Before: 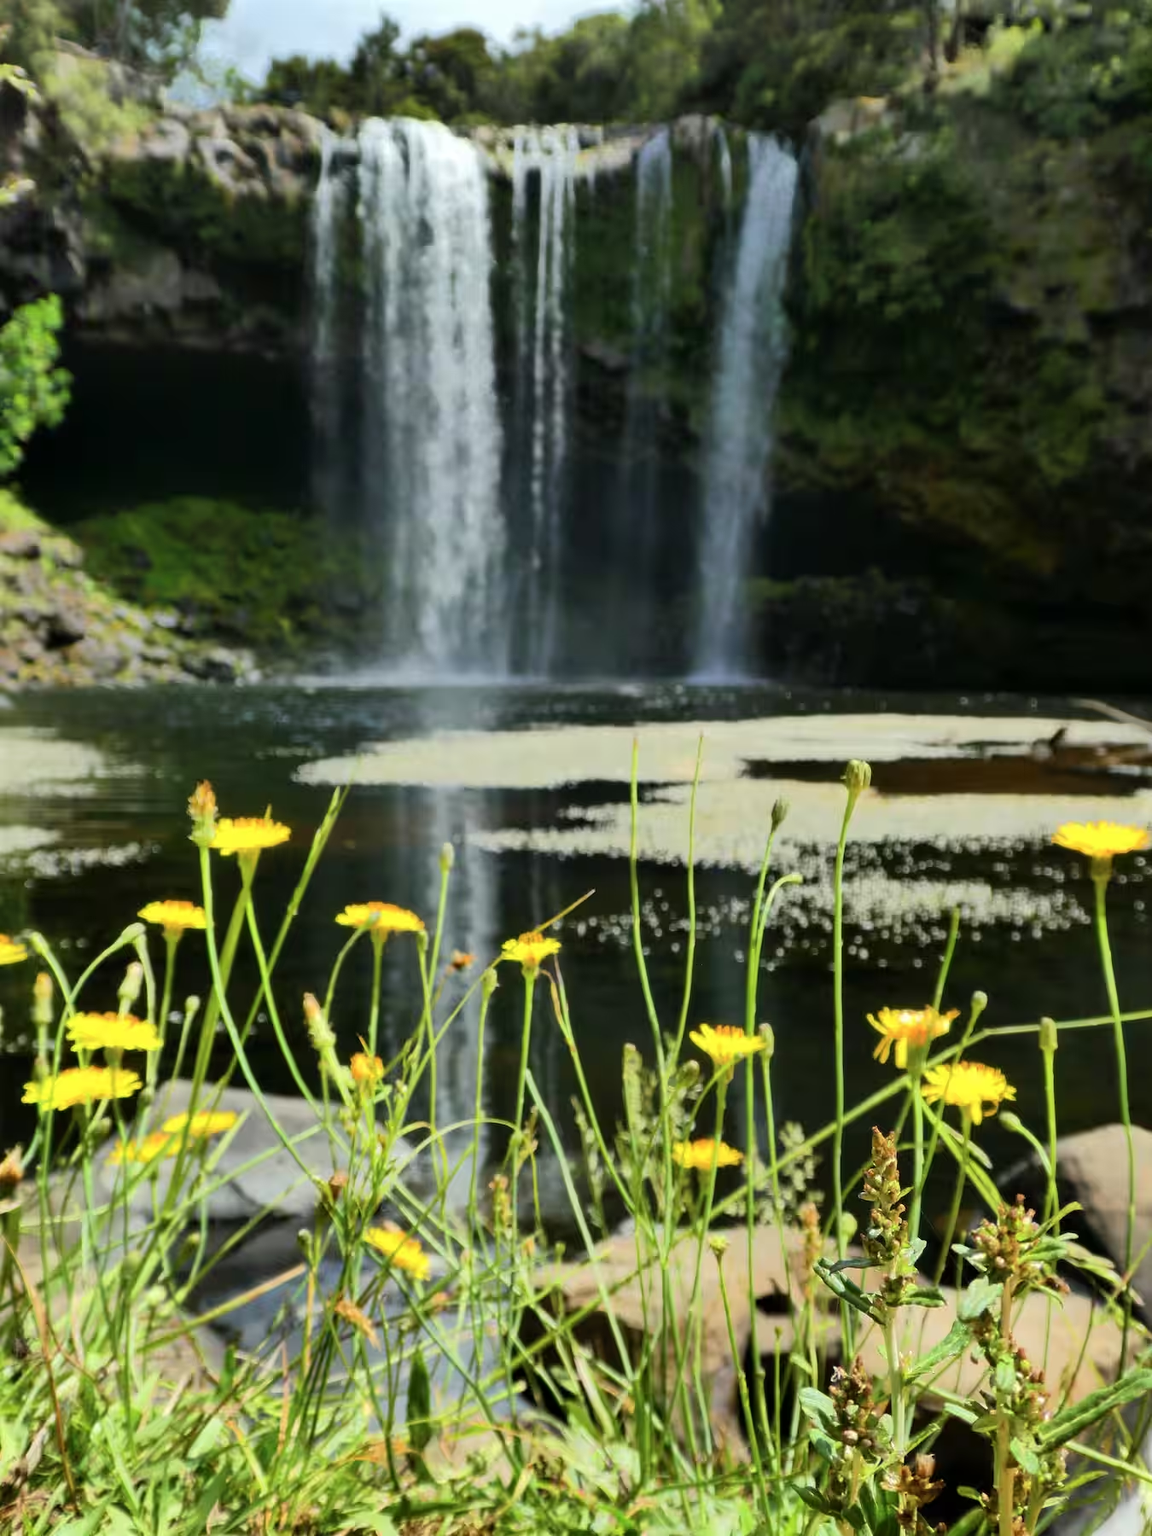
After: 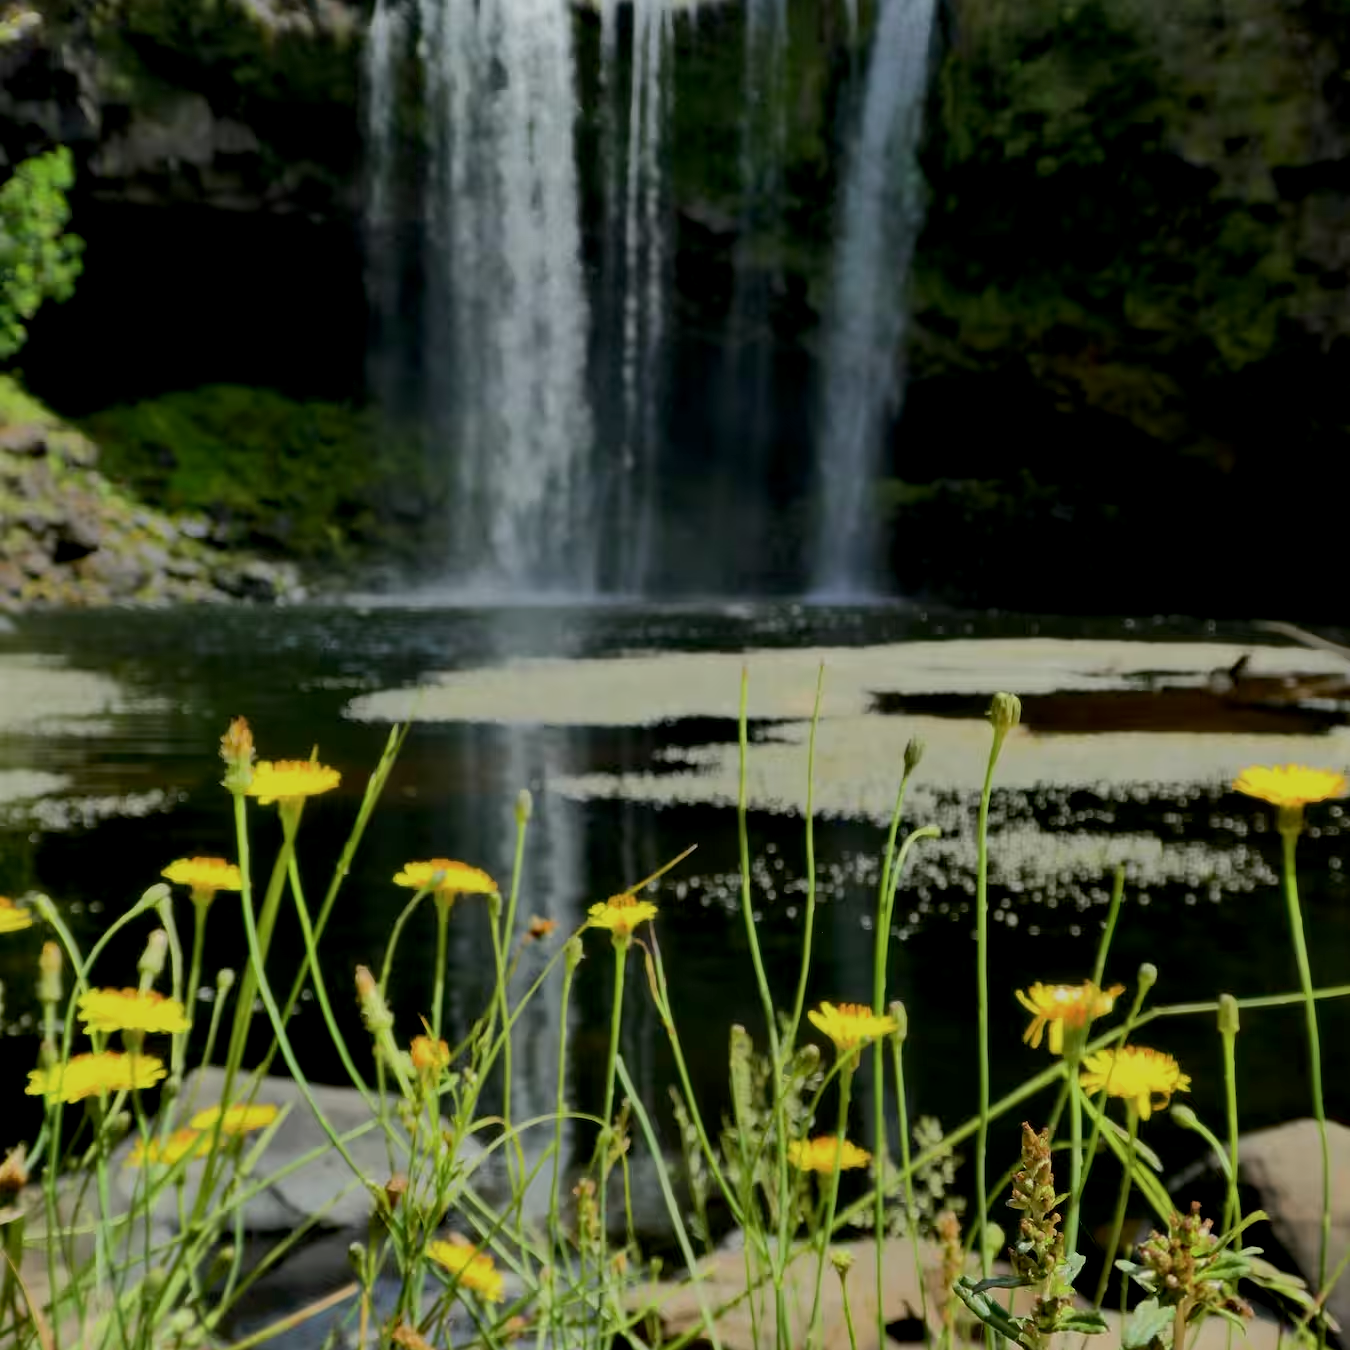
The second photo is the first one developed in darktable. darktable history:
crop: top 11.038%, bottom 13.962%
exposure: black level correction 0.009, exposure -0.637 EV, compensate highlight preservation false
